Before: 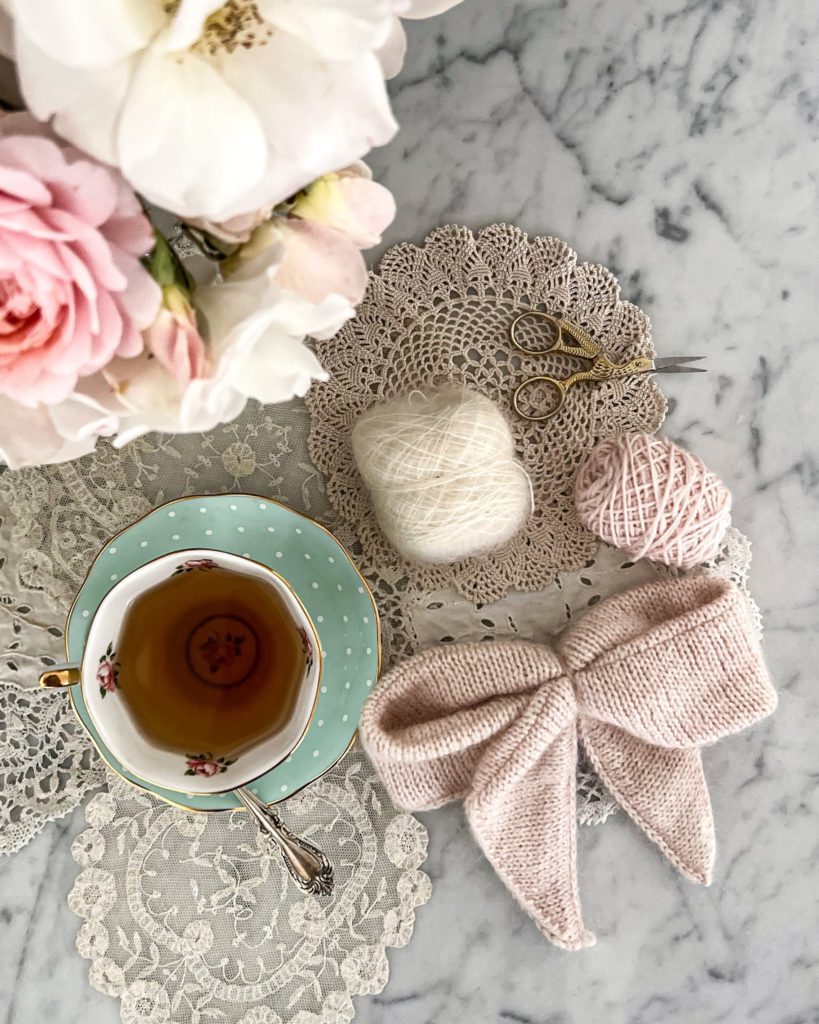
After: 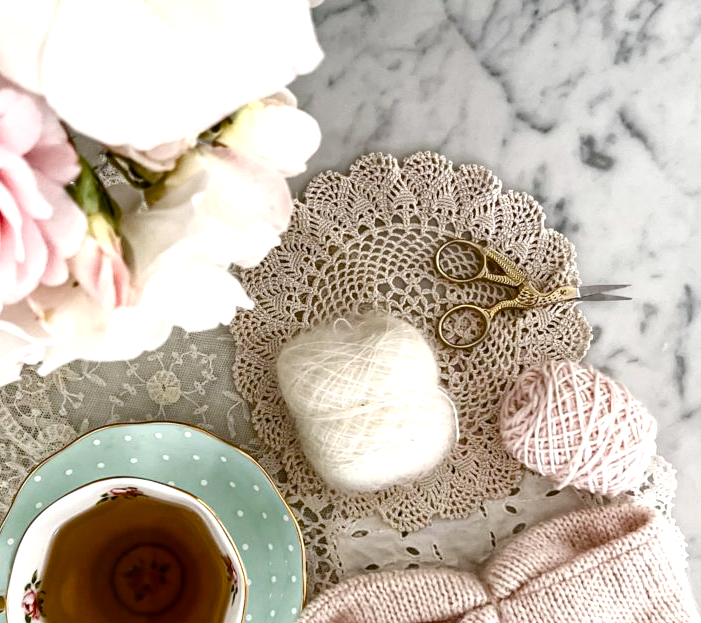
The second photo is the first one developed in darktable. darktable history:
crop and rotate: left 9.245%, top 7.121%, right 5.074%, bottom 32.005%
exposure: exposure 0.453 EV, compensate highlight preservation false
color balance rgb: perceptual saturation grading › global saturation 20%, perceptual saturation grading › highlights -49.556%, perceptual saturation grading › shadows 25.564%, global vibrance 10.318%, saturation formula JzAzBz (2021)
